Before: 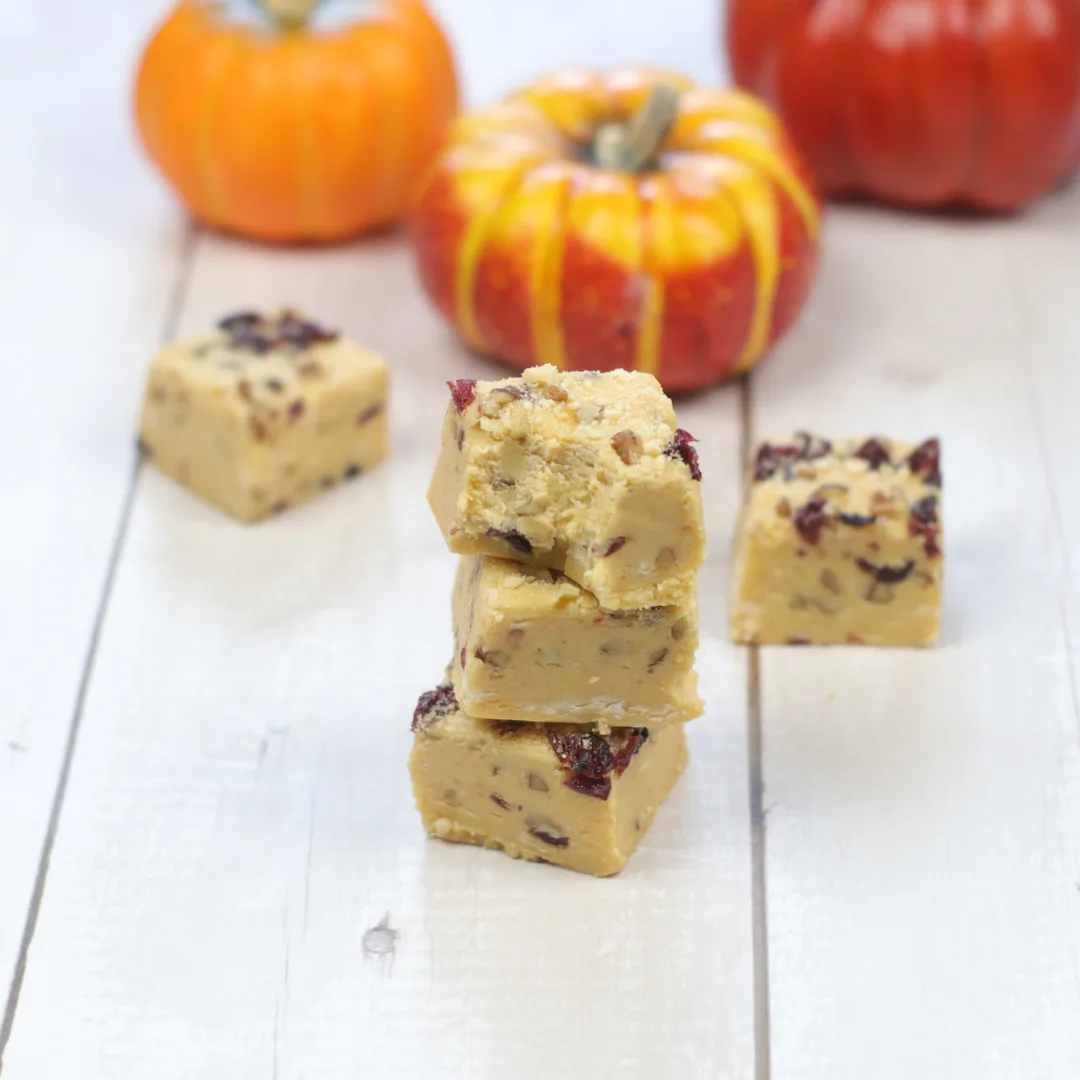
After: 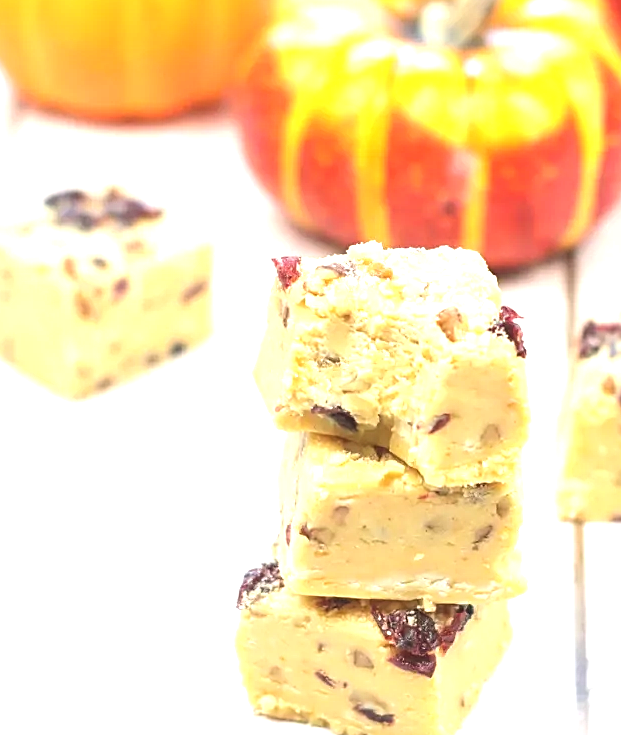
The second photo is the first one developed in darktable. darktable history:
crop: left 16.215%, top 11.438%, right 26.281%, bottom 20.422%
sharpen: on, module defaults
exposure: black level correction -0.002, exposure 1.331 EV
